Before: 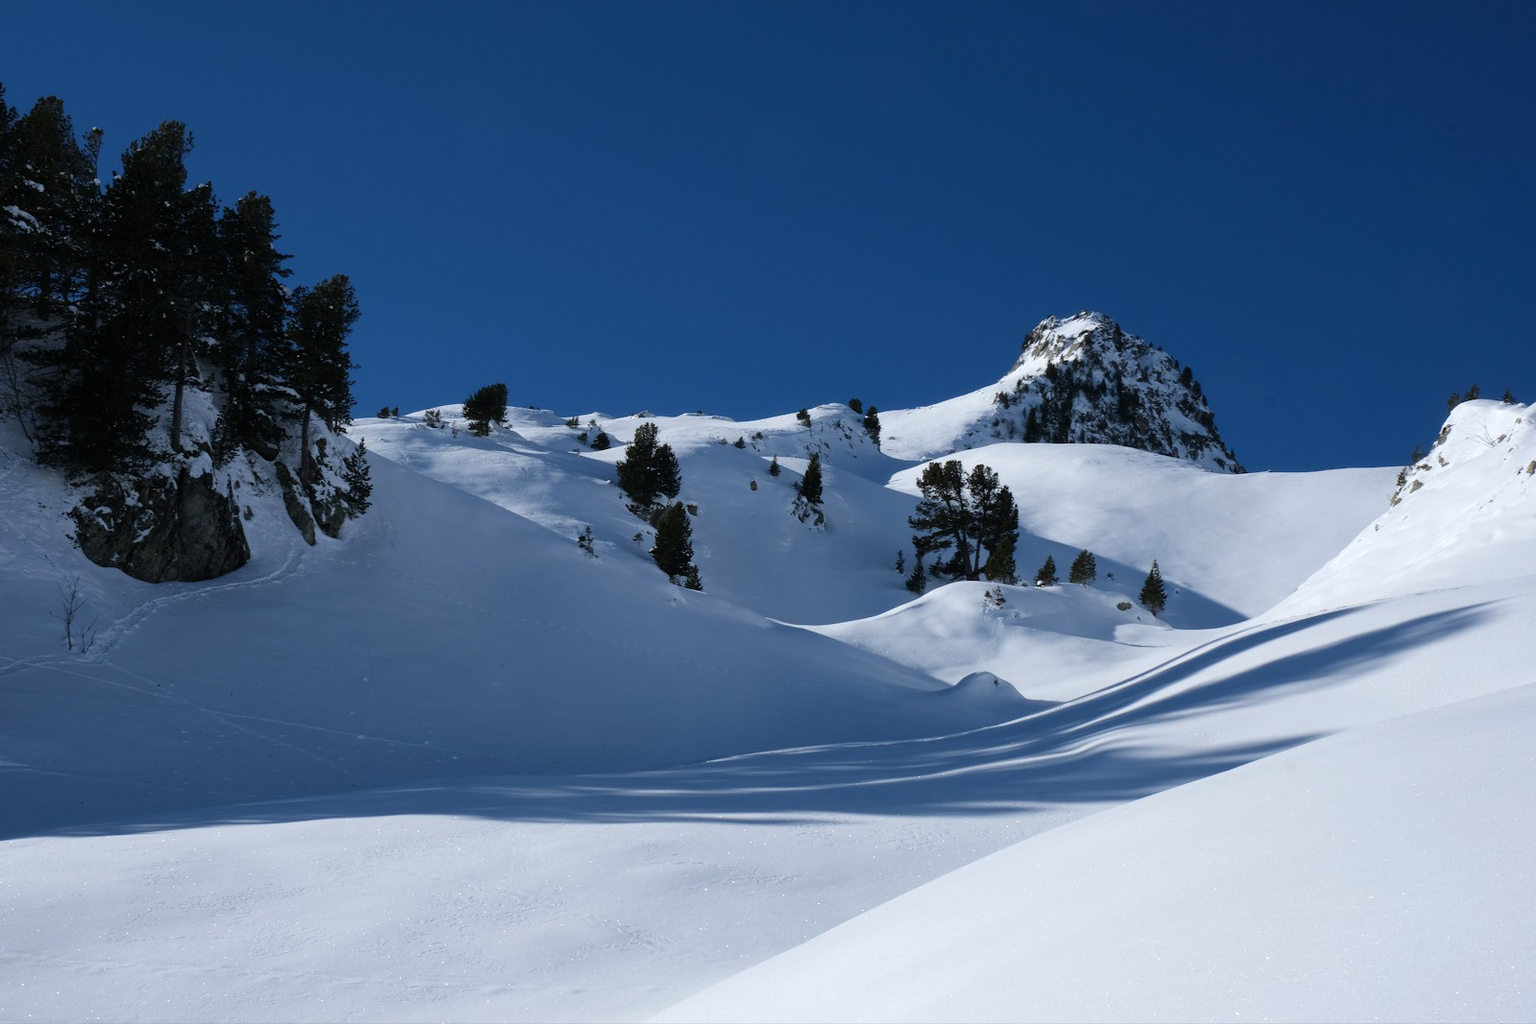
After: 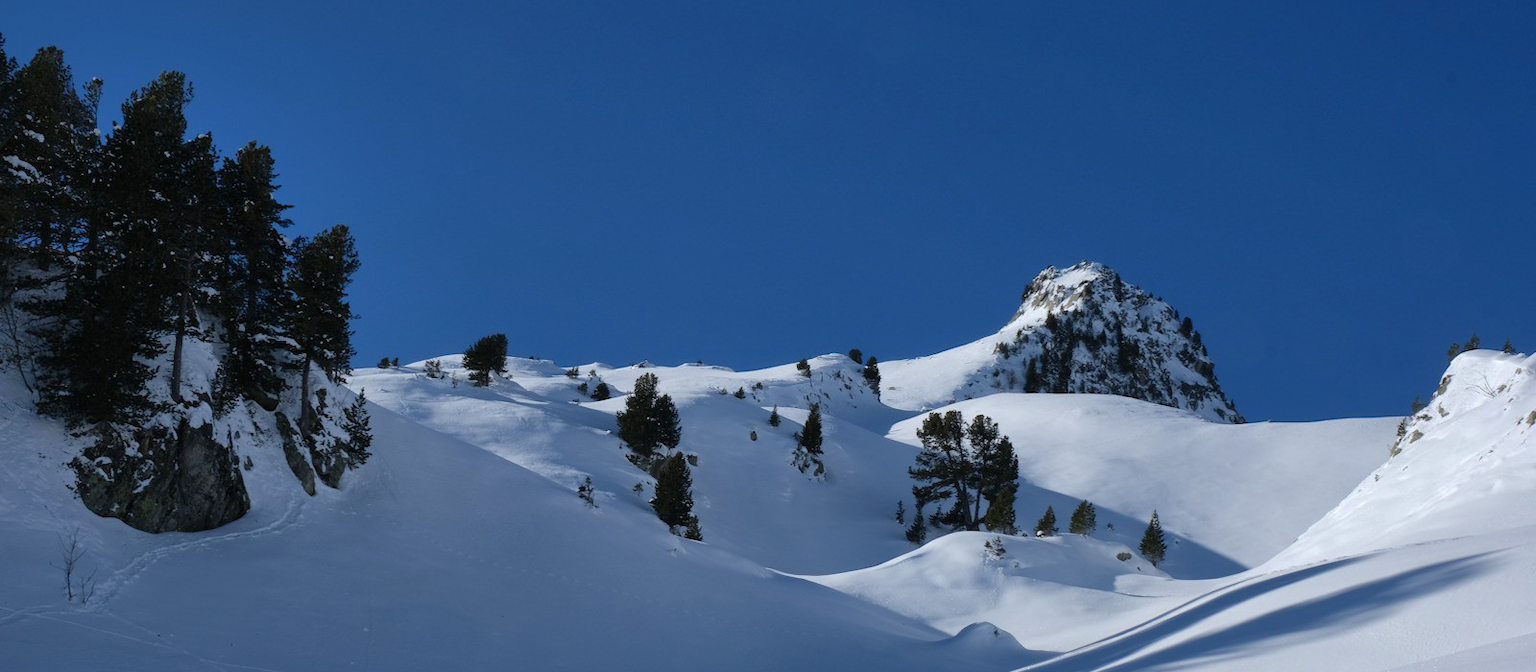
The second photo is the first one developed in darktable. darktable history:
crop and rotate: top 4.947%, bottom 29.308%
shadows and highlights: on, module defaults
